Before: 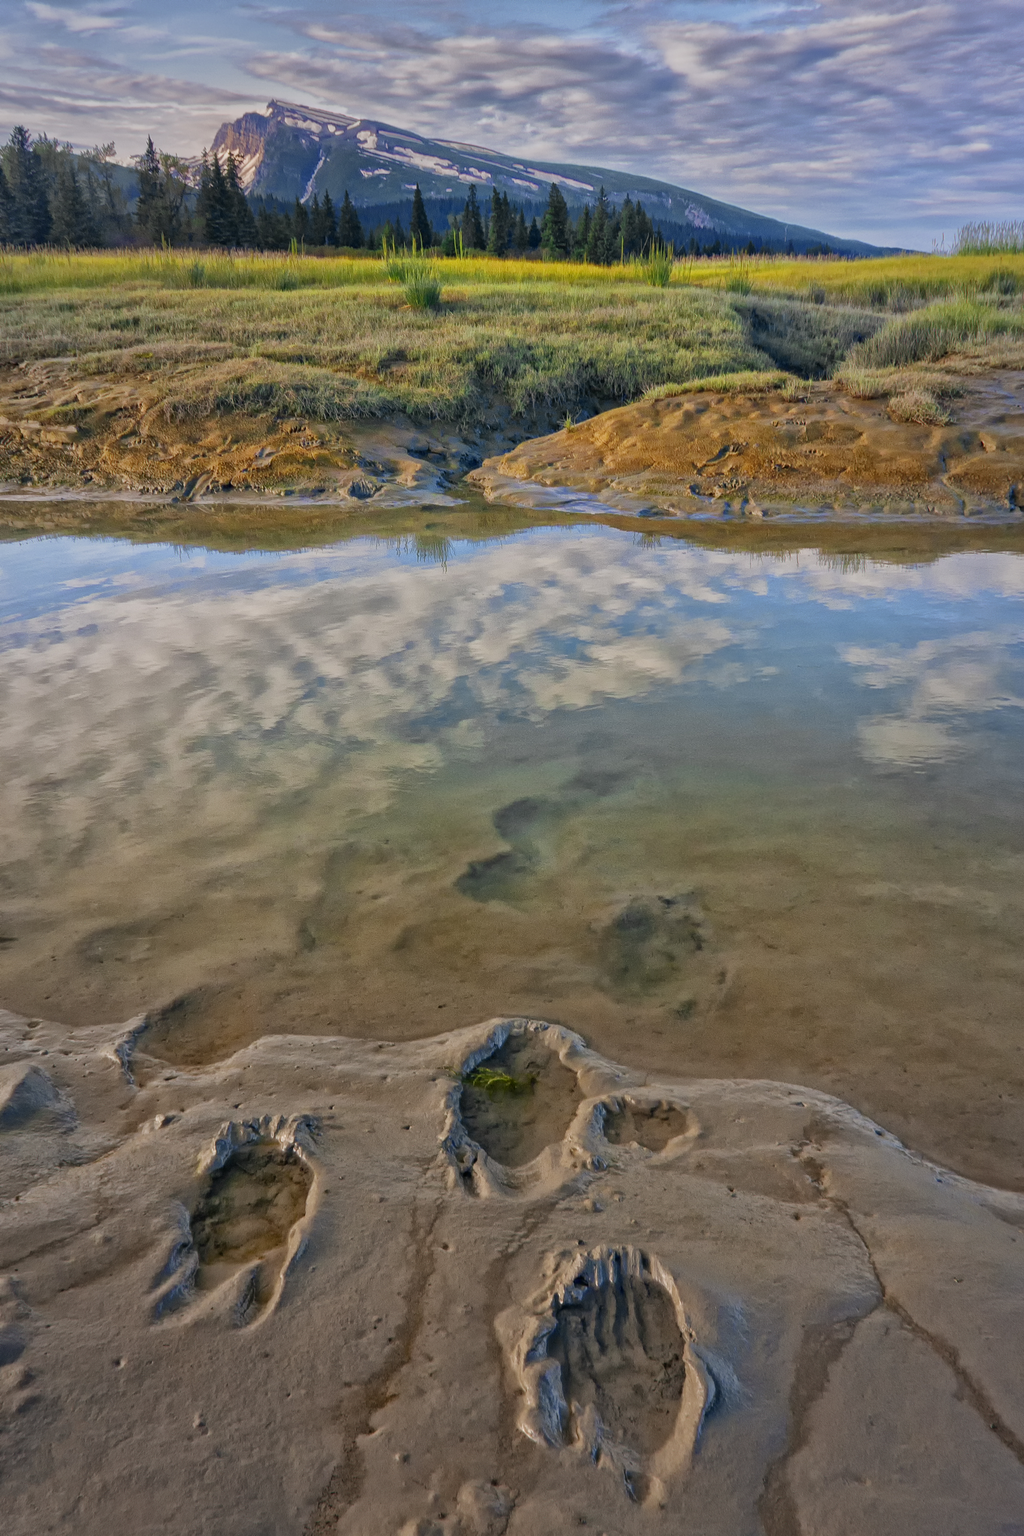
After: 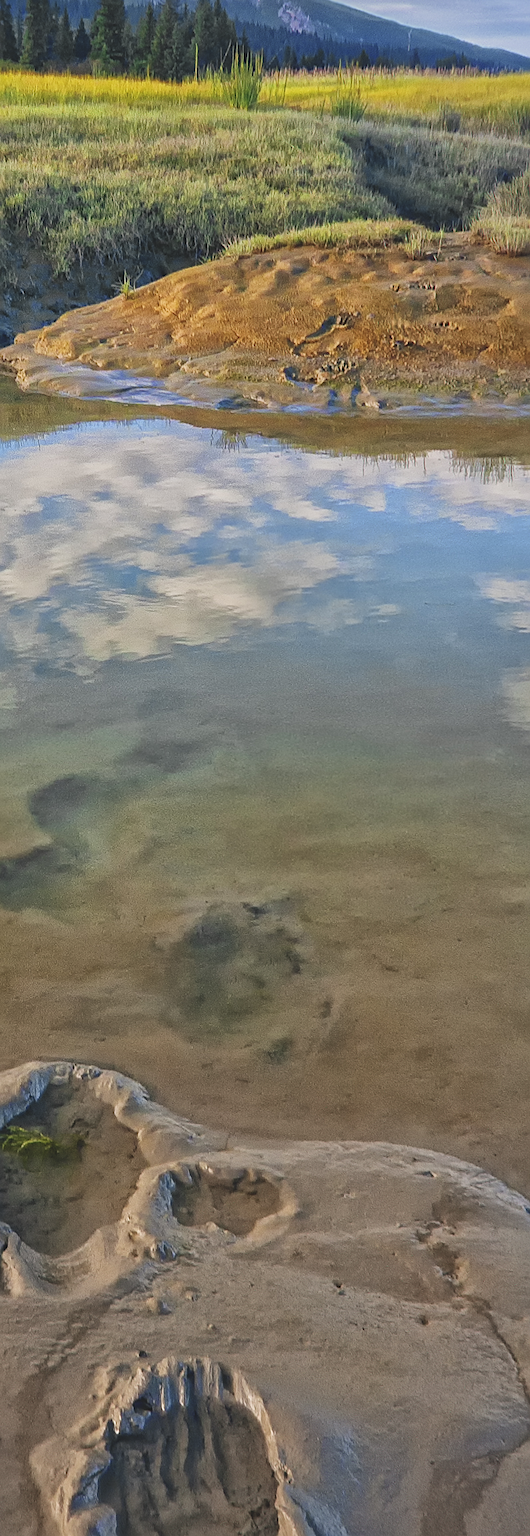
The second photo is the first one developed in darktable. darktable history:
base curve: curves: ch0 [(0, 0) (0.688, 0.865) (1, 1)], preserve colors none
exposure: black level correction -0.014, exposure -0.196 EV, compensate highlight preservation false
sharpen: on, module defaults
crop: left 46.06%, top 13.203%, right 14.167%, bottom 9.99%
